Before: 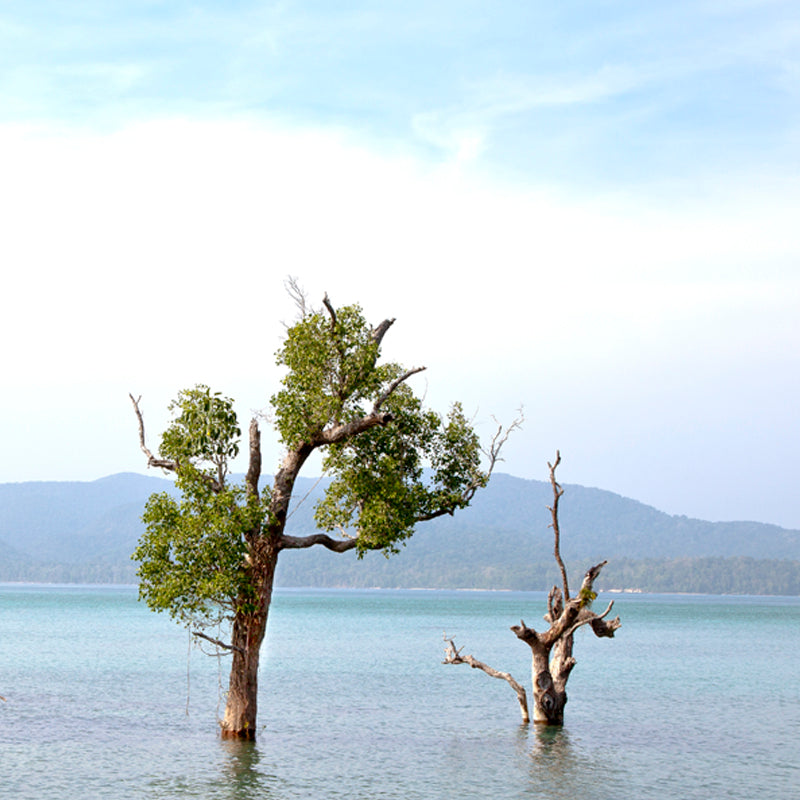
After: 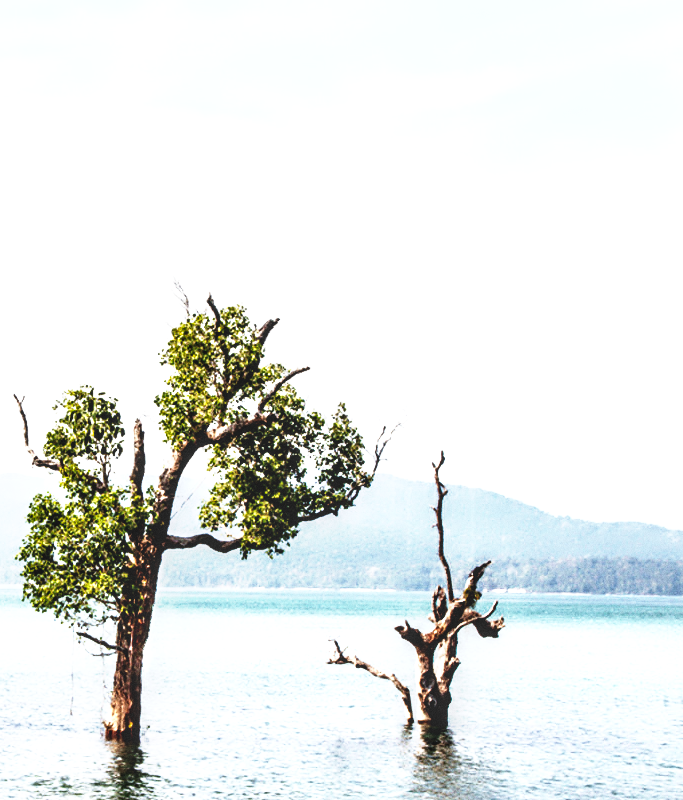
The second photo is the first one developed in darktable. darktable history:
crop and rotate: left 14.584%
local contrast: highlights 60%, shadows 60%, detail 160%
haze removal: compatibility mode true, adaptive false
grain: coarseness 0.47 ISO
base curve: curves: ch0 [(0, 0.036) (0.007, 0.037) (0.604, 0.887) (1, 1)], preserve colors none
color calibration: illuminant same as pipeline (D50), adaptation none (bypass), gamut compression 1.72
contrast equalizer: y [[0.783, 0.666, 0.575, 0.77, 0.556, 0.501], [0.5 ×6], [0.5 ×6], [0, 0.02, 0.272, 0.399, 0.062, 0], [0 ×6]]
exposure: black level correction 0.001, exposure 0.5 EV, compensate exposure bias true, compensate highlight preservation false
